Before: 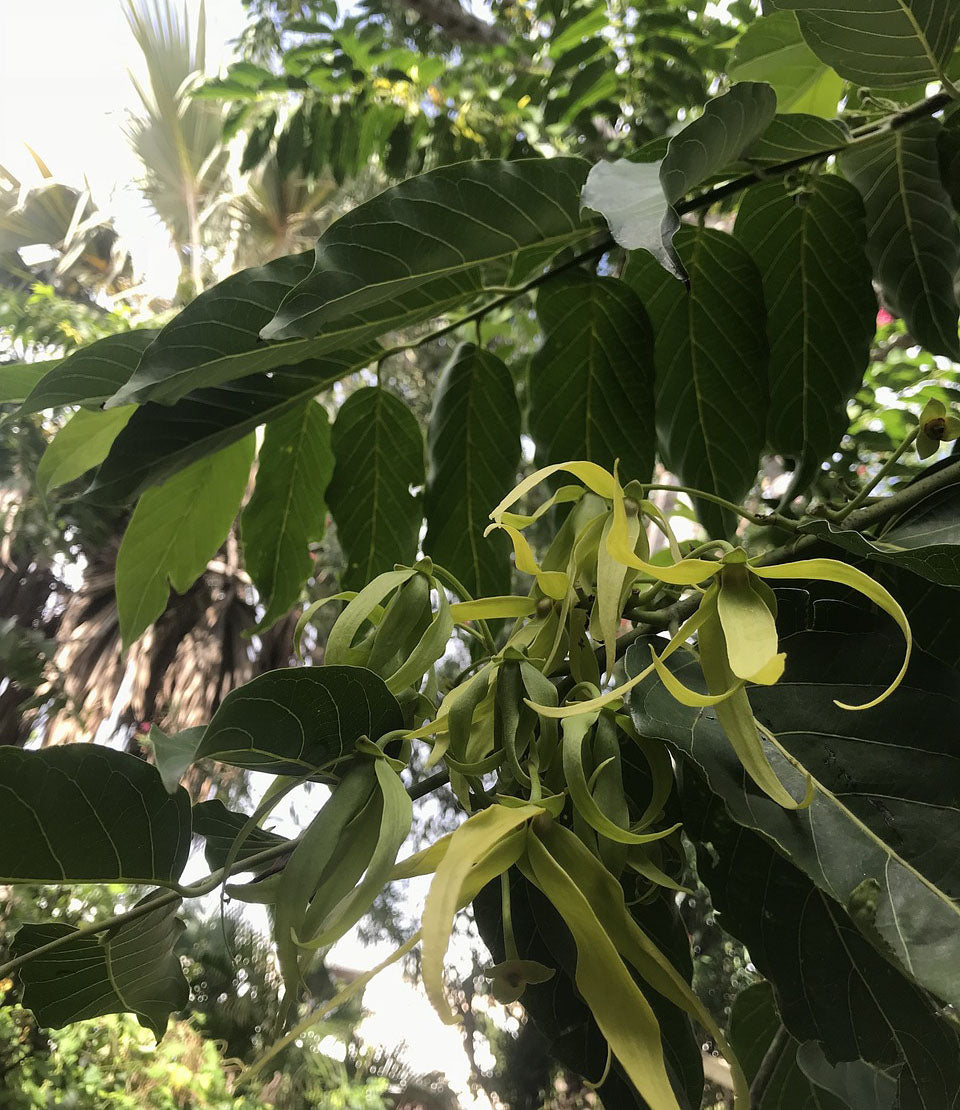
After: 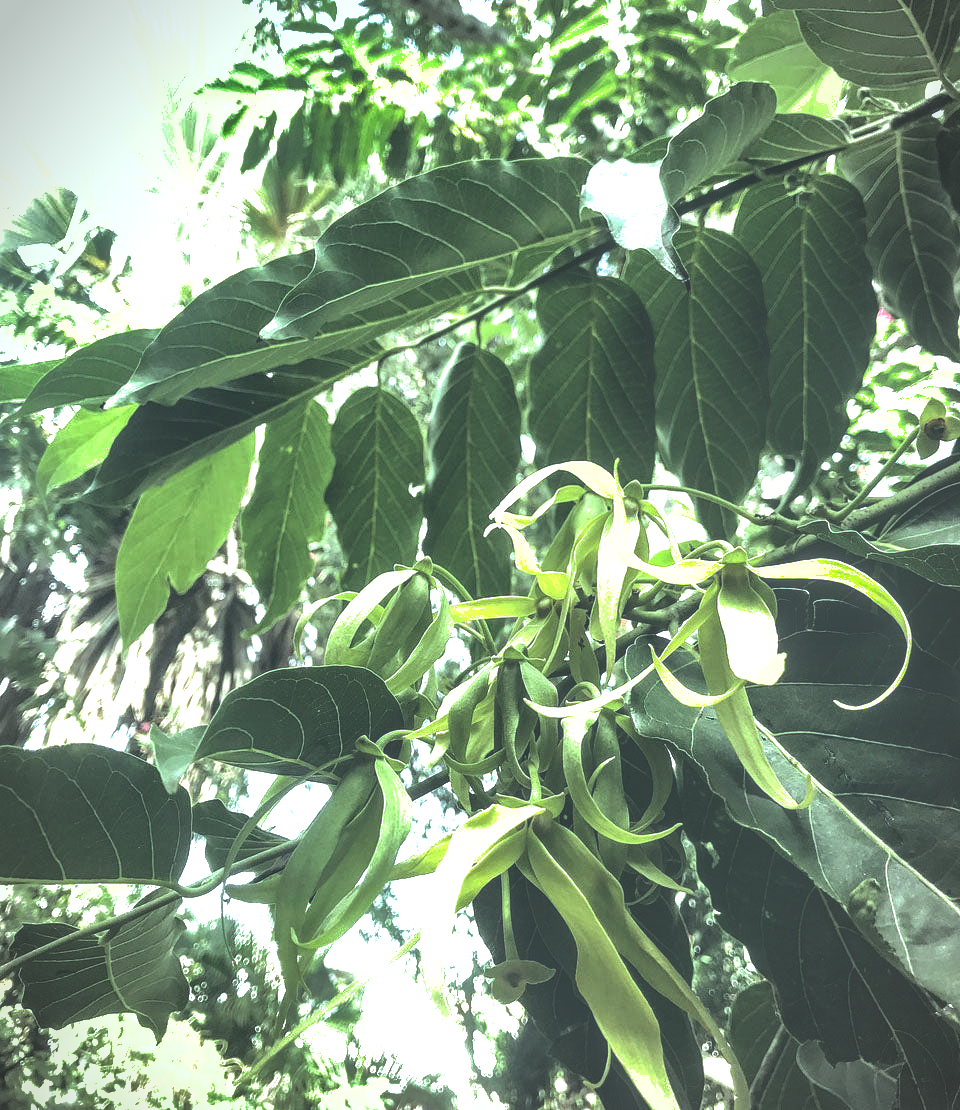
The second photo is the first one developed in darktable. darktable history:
exposure: black level correction -0.023, exposure 1.397 EV, compensate highlight preservation false
vignetting: fall-off start 87%, automatic ratio true
white balance: red 1.009, blue 0.985
local contrast: highlights 65%, shadows 54%, detail 169%, midtone range 0.514
shadows and highlights: shadows 40, highlights -60
color balance: mode lift, gamma, gain (sRGB), lift [0.997, 0.979, 1.021, 1.011], gamma [1, 1.084, 0.916, 0.998], gain [1, 0.87, 1.13, 1.101], contrast 4.55%, contrast fulcrum 38.24%, output saturation 104.09%
